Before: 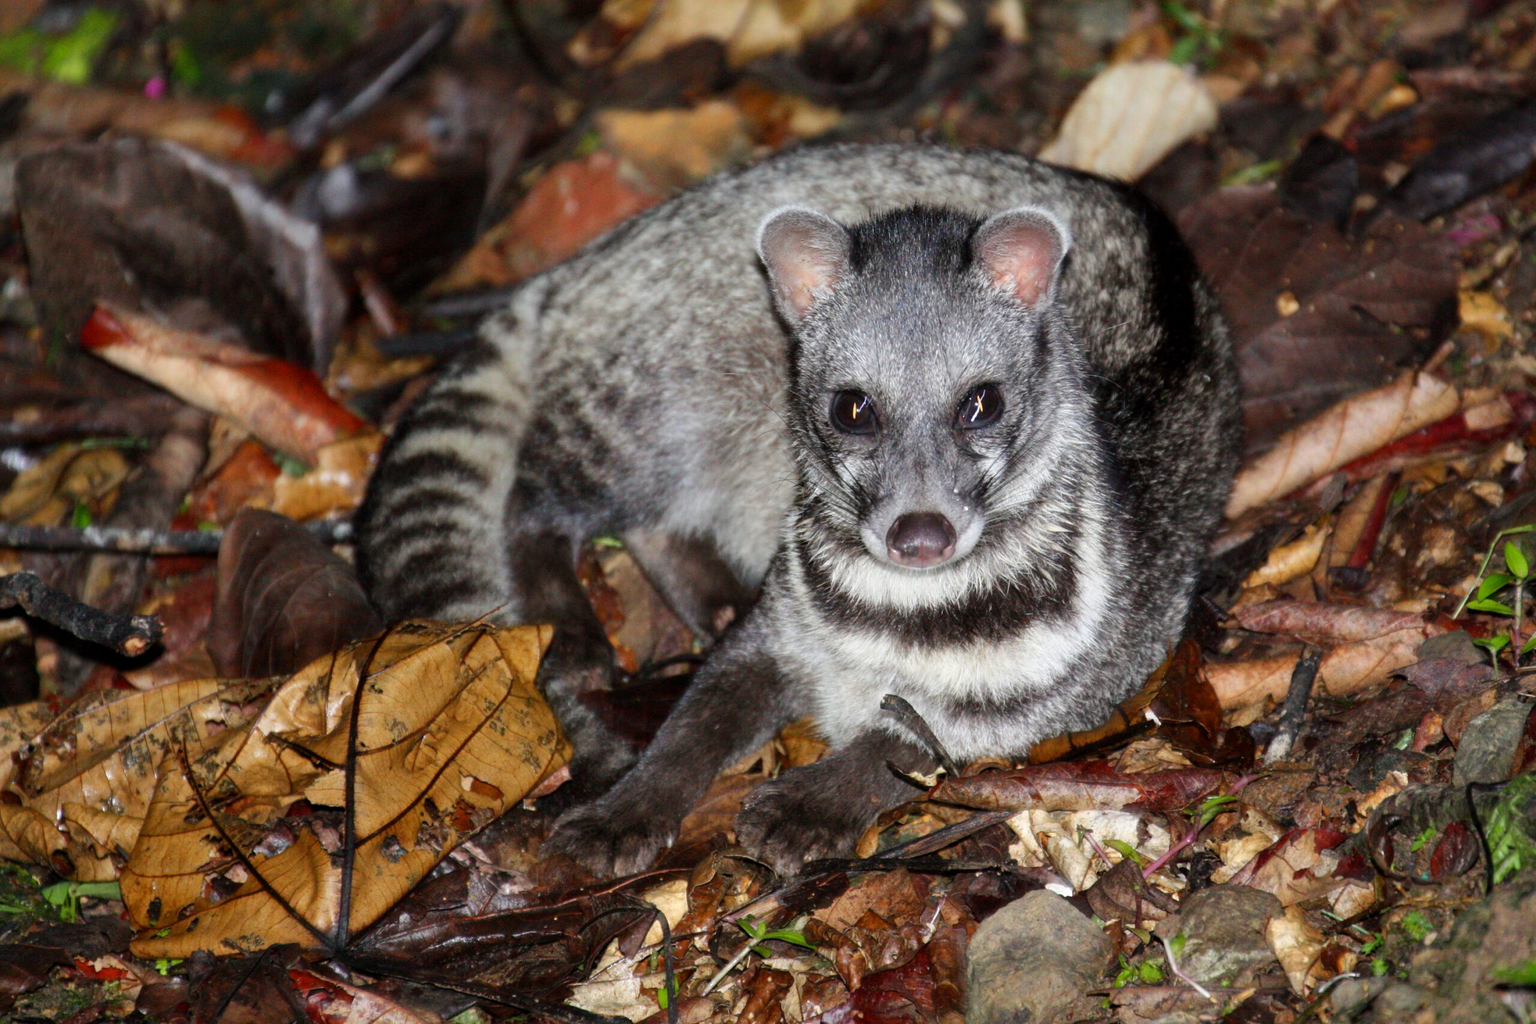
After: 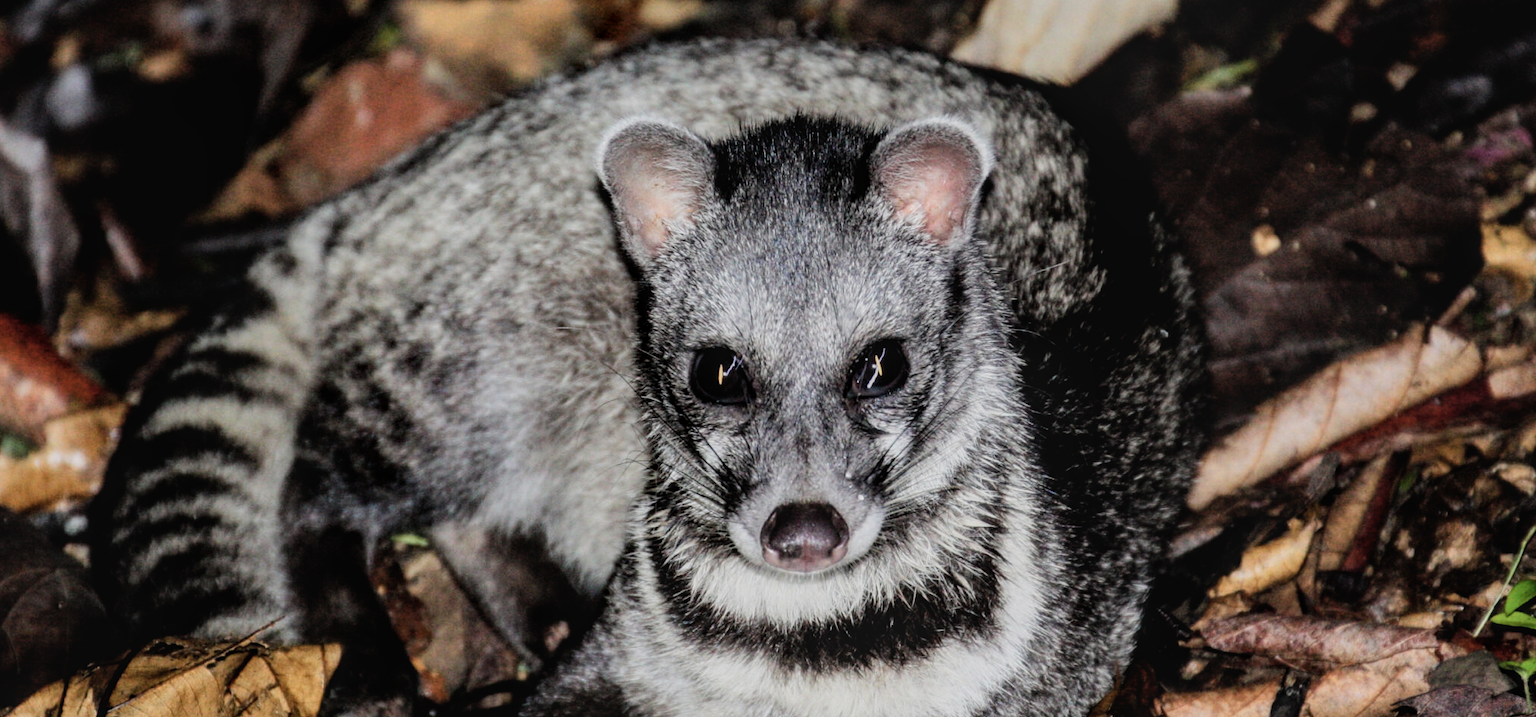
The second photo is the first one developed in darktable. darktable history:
contrast brightness saturation: contrast -0.08, brightness -0.04, saturation -0.11
color zones: curves: ch0 [(0, 0.558) (0.143, 0.559) (0.286, 0.529) (0.429, 0.505) (0.571, 0.5) (0.714, 0.5) (0.857, 0.5) (1, 0.558)]; ch1 [(0, 0.469) (0.01, 0.469) (0.12, 0.446) (0.248, 0.469) (0.5, 0.5) (0.748, 0.5) (0.99, 0.469) (1, 0.469)]
filmic rgb: black relative exposure -5 EV, hardness 2.88, contrast 1.4, highlights saturation mix -30%
crop: left 18.38%, top 11.092%, right 2.134%, bottom 33.217%
local contrast: on, module defaults
